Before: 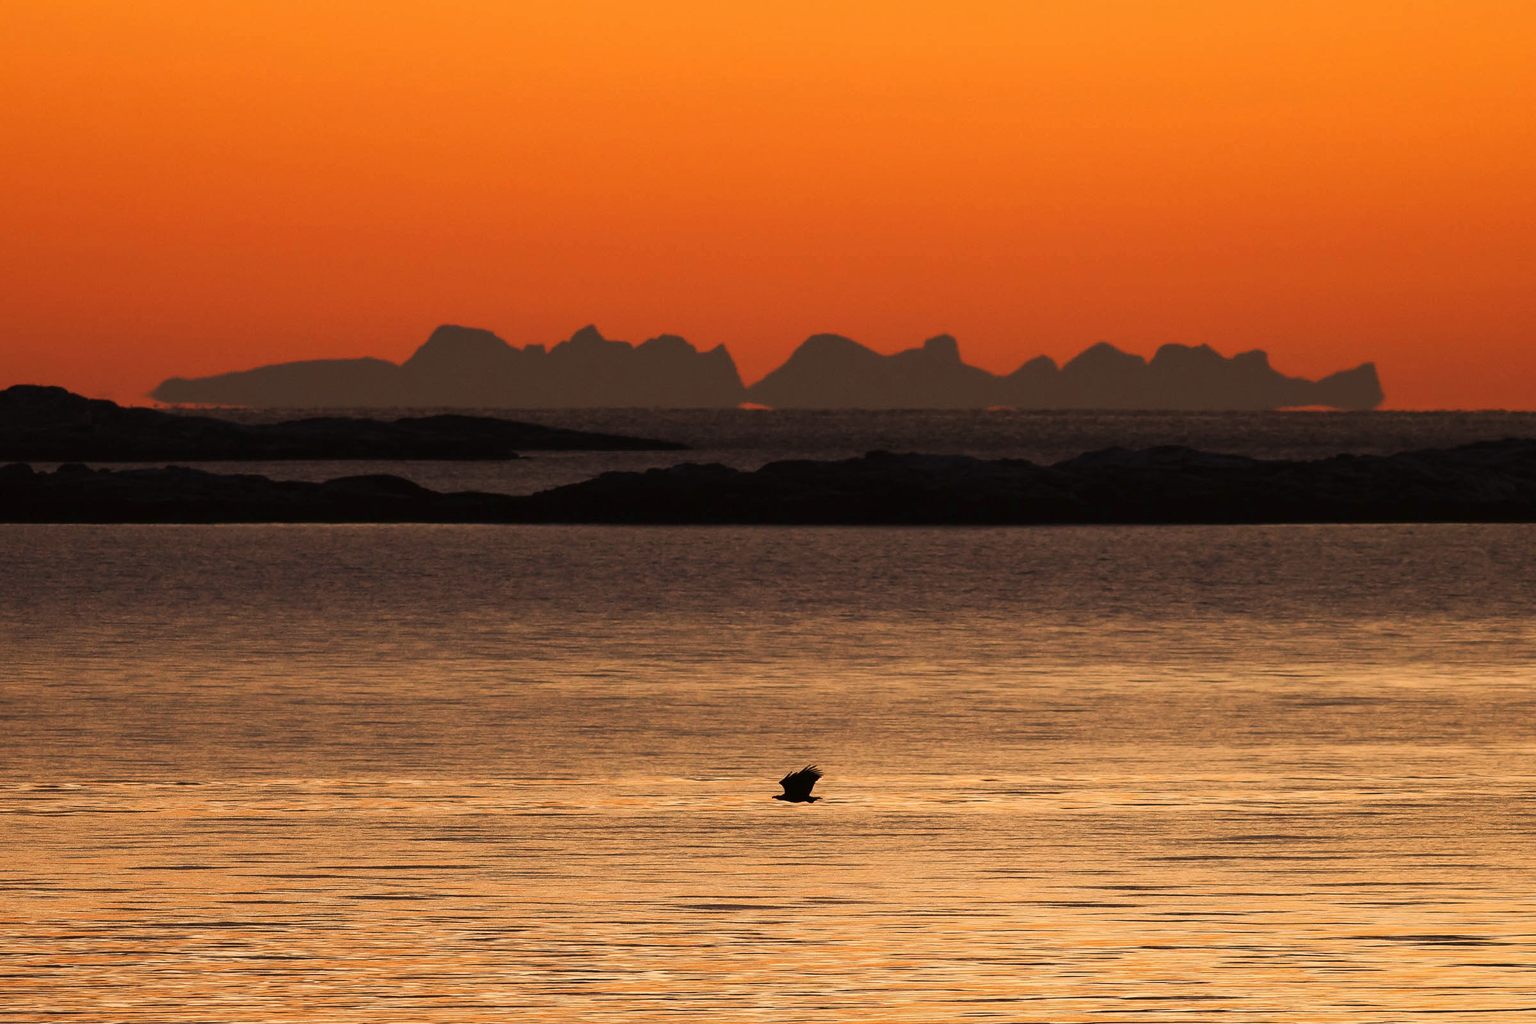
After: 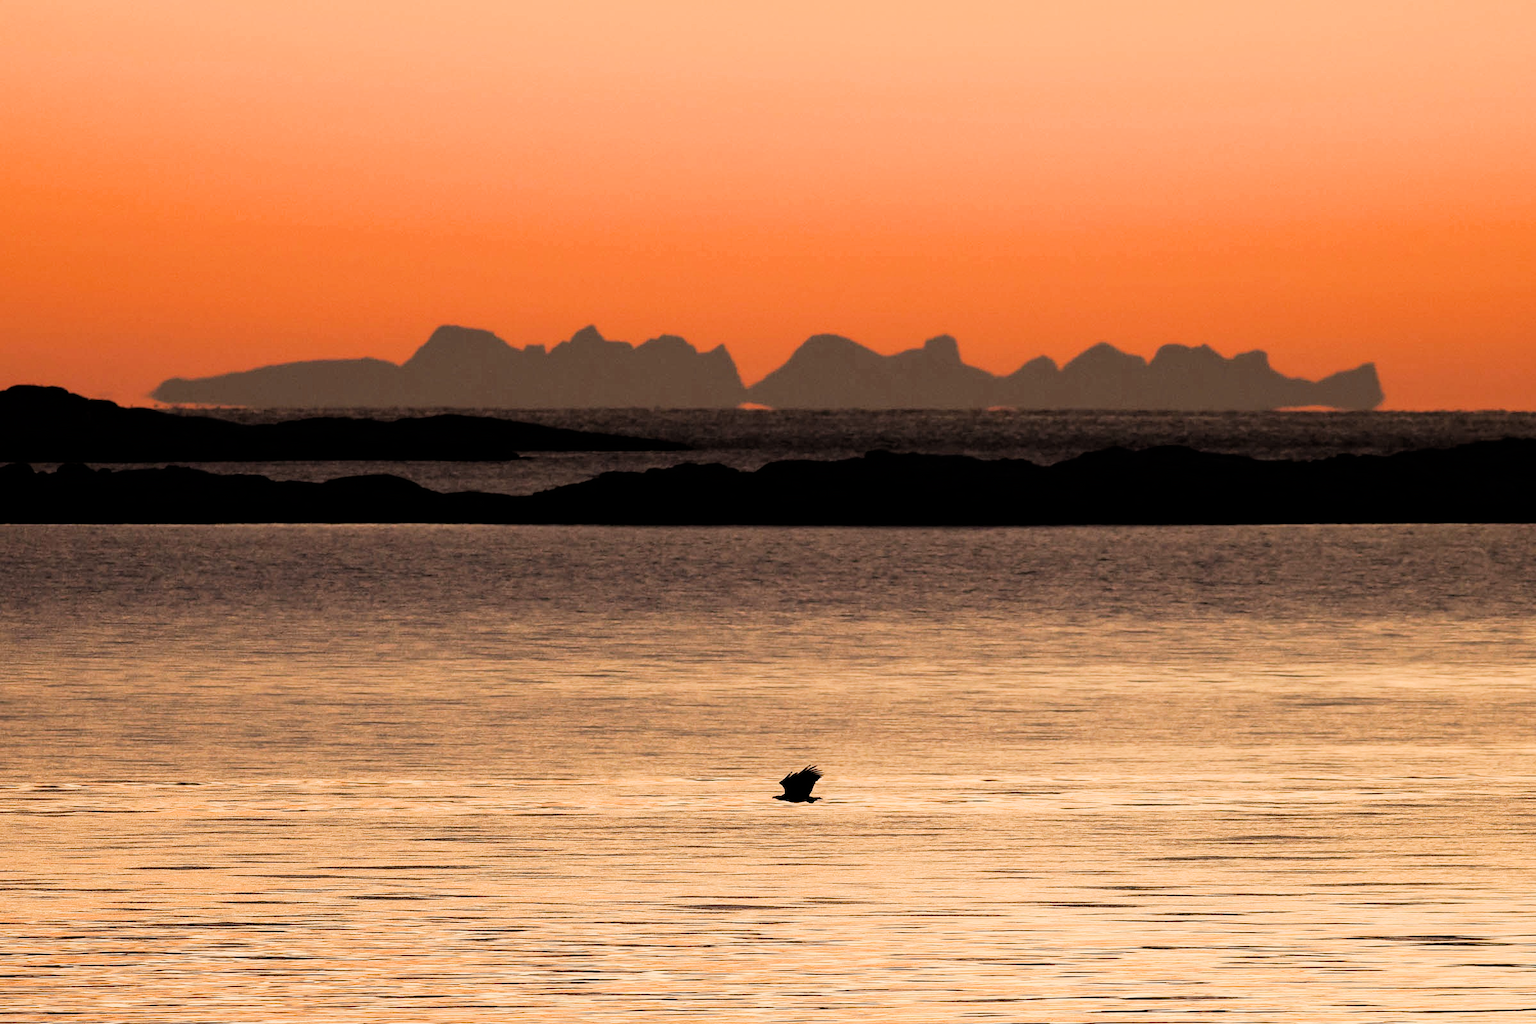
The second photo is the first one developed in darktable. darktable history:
exposure: black level correction 0.001, exposure 0.5 EV, compensate exposure bias true, compensate highlight preservation false
filmic rgb: black relative exposure -5 EV, white relative exposure 3.5 EV, hardness 3.19, contrast 1.2, highlights saturation mix -50%
